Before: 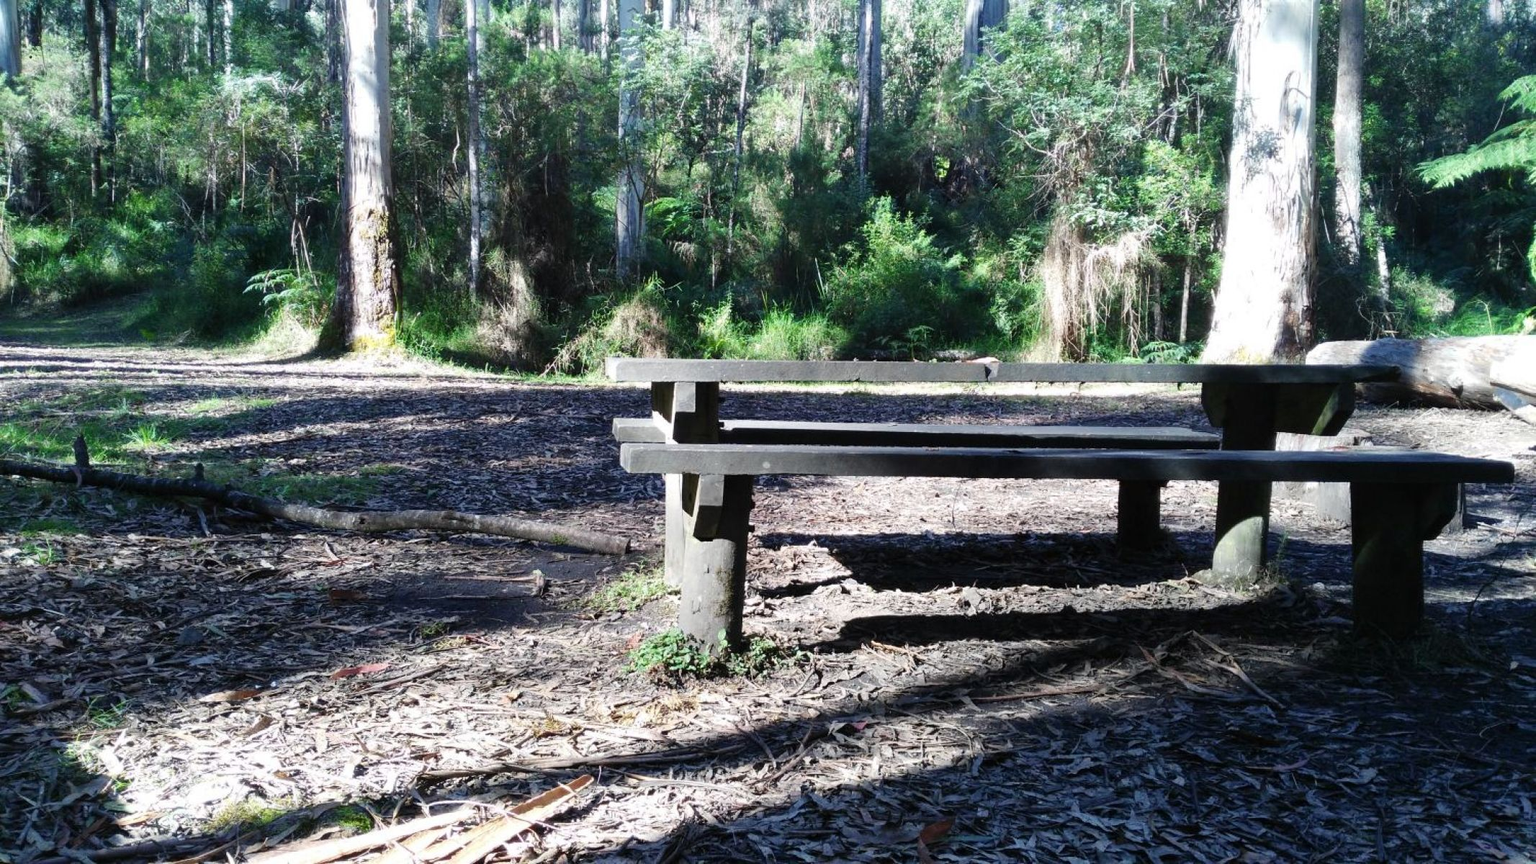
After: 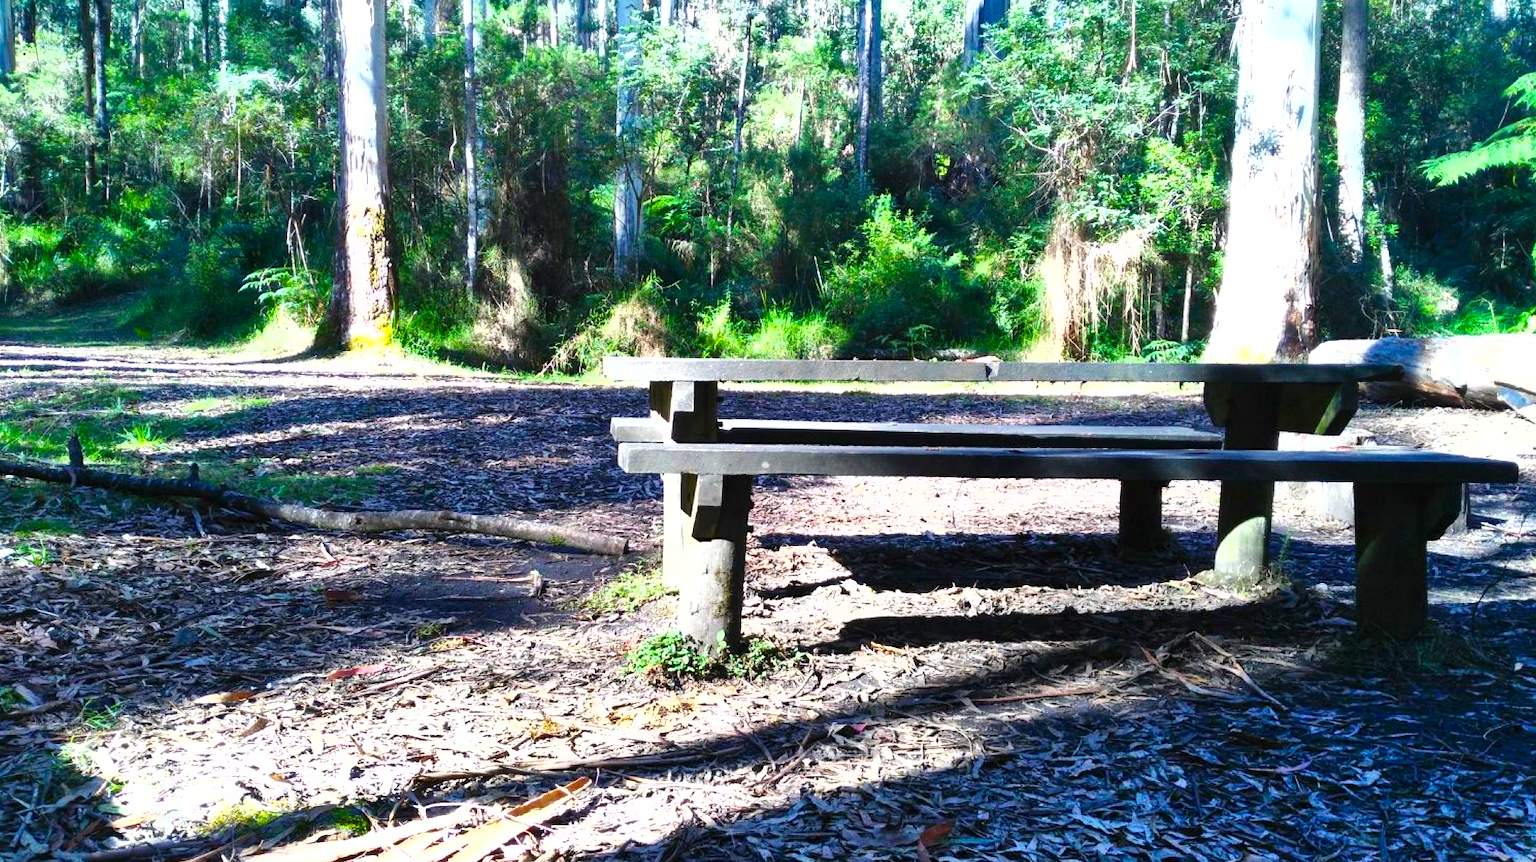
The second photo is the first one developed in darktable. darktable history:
shadows and highlights: low approximation 0.01, soften with gaussian
crop: left 0.434%, top 0.485%, right 0.244%, bottom 0.386%
color balance rgb: linear chroma grading › global chroma 20%, perceptual saturation grading › global saturation 25%, perceptual brilliance grading › global brilliance 20%, global vibrance 20%
